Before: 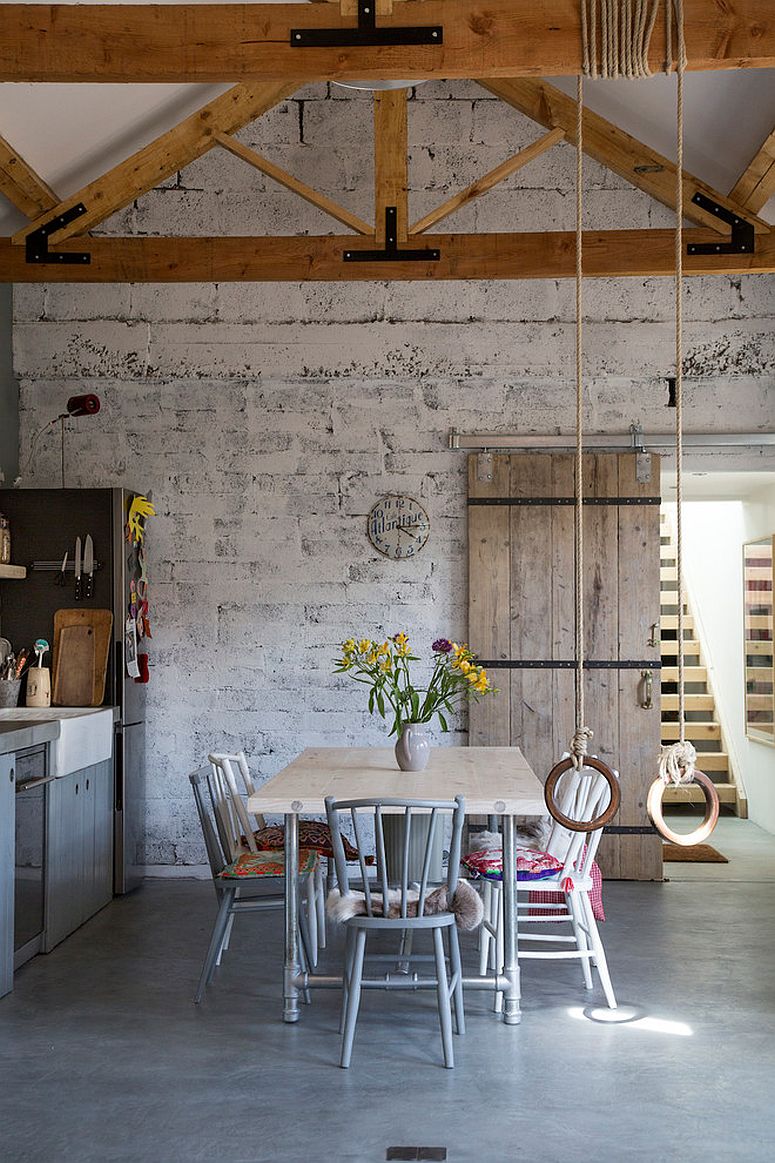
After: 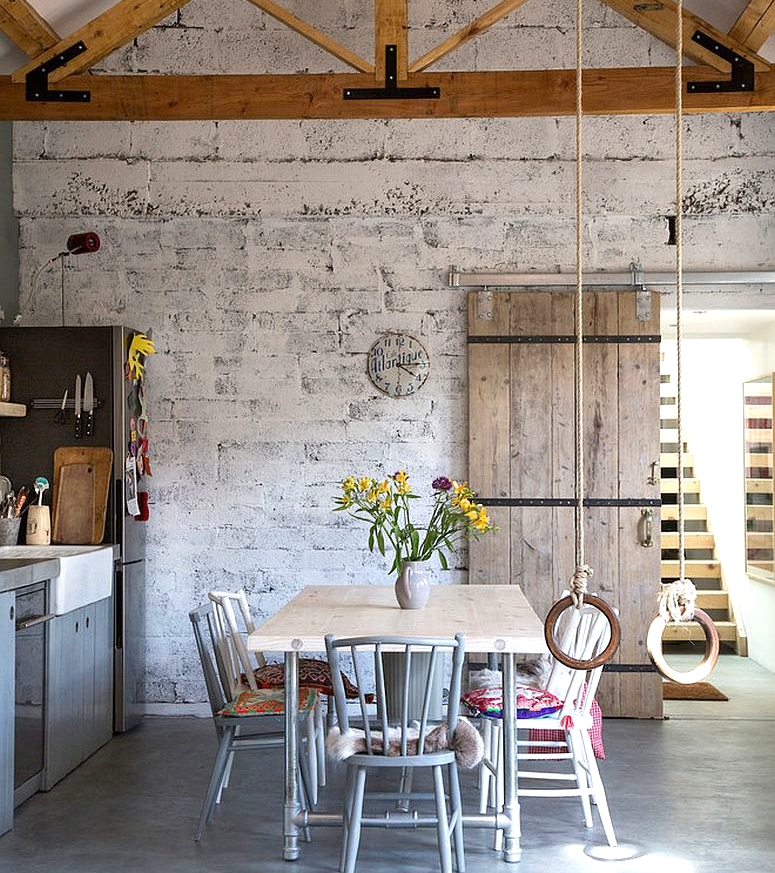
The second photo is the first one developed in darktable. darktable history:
exposure: exposure 0.604 EV, compensate highlight preservation false
crop: top 13.98%, bottom 10.935%
